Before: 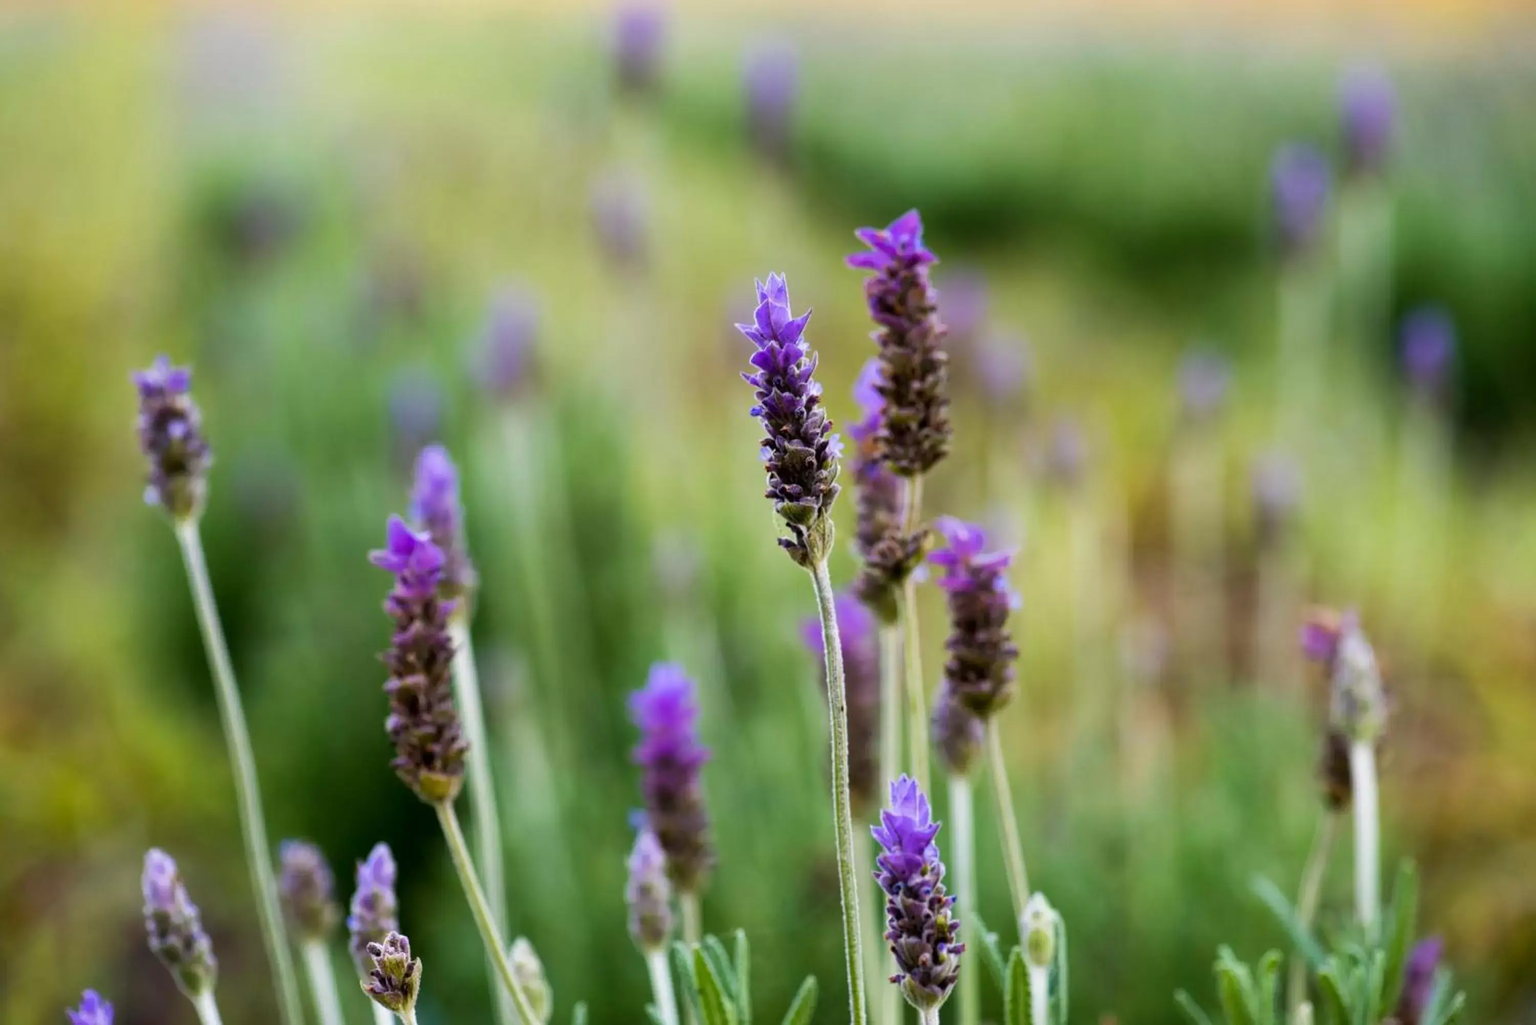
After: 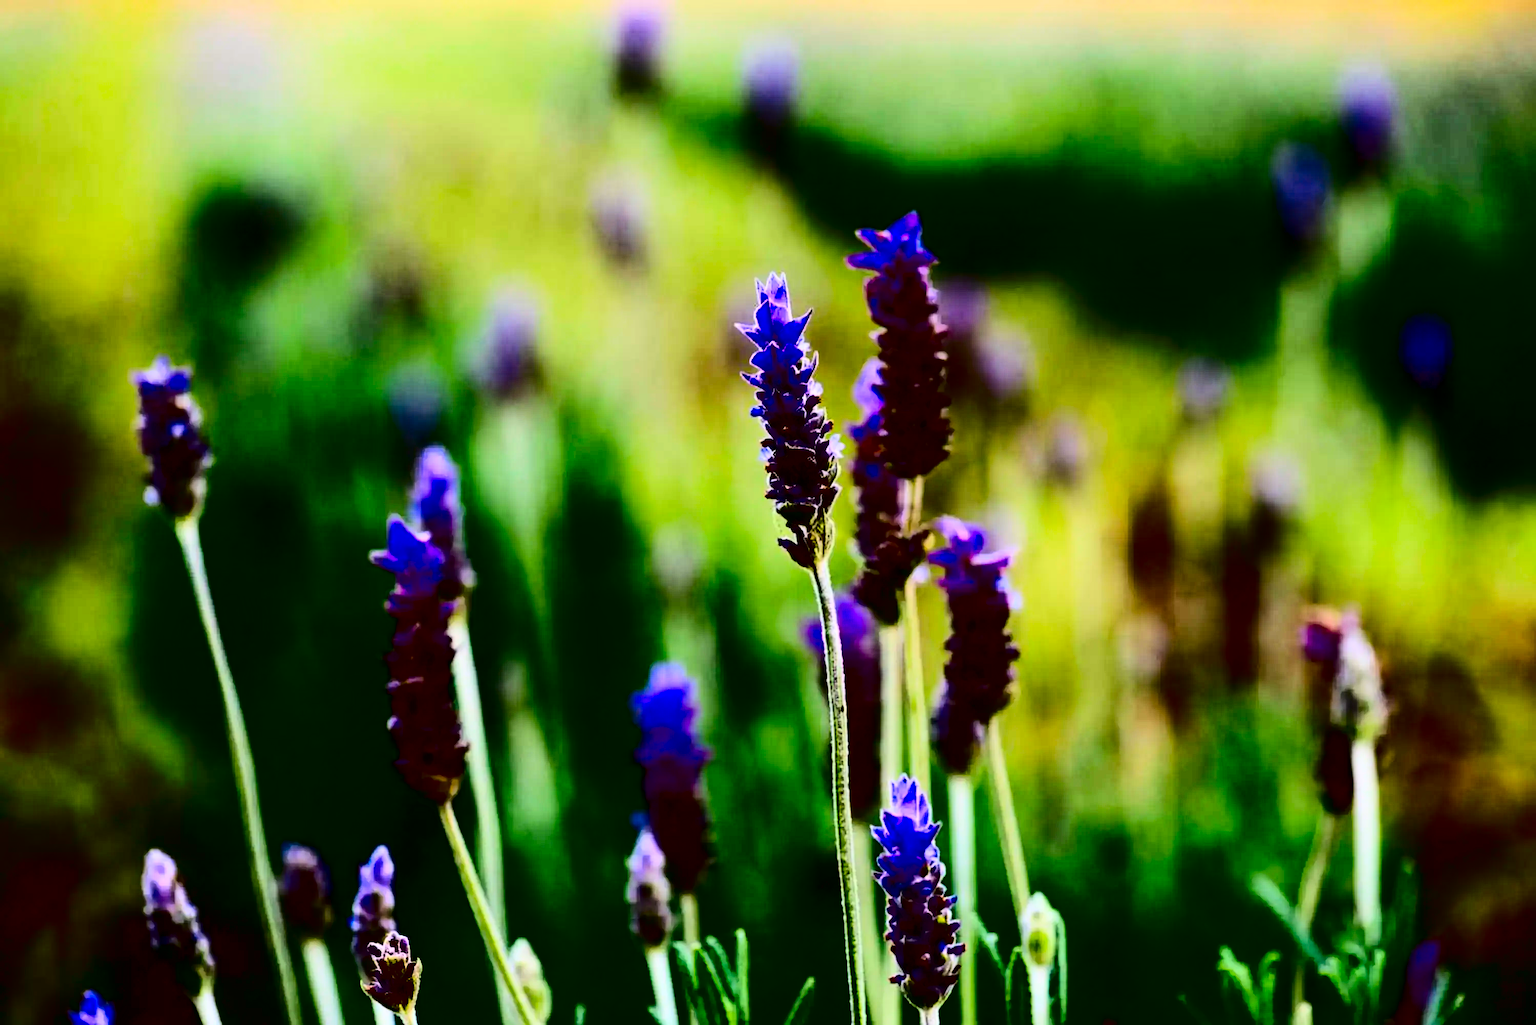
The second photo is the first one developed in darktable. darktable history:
contrast brightness saturation: contrast 0.778, brightness -0.991, saturation 0.982
